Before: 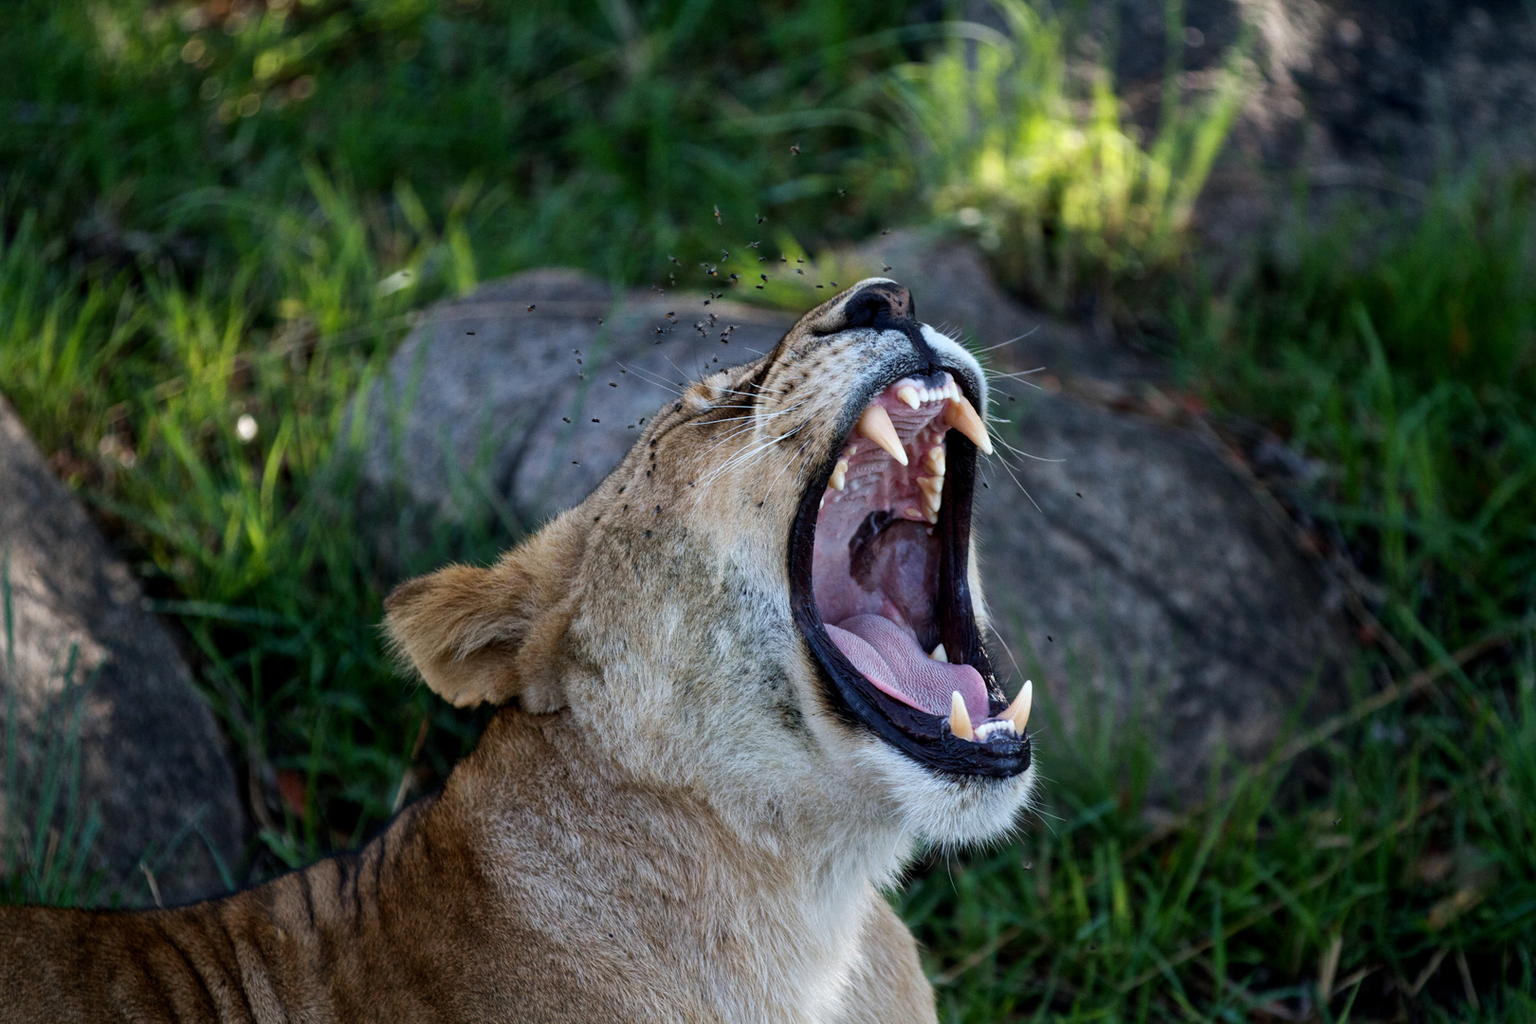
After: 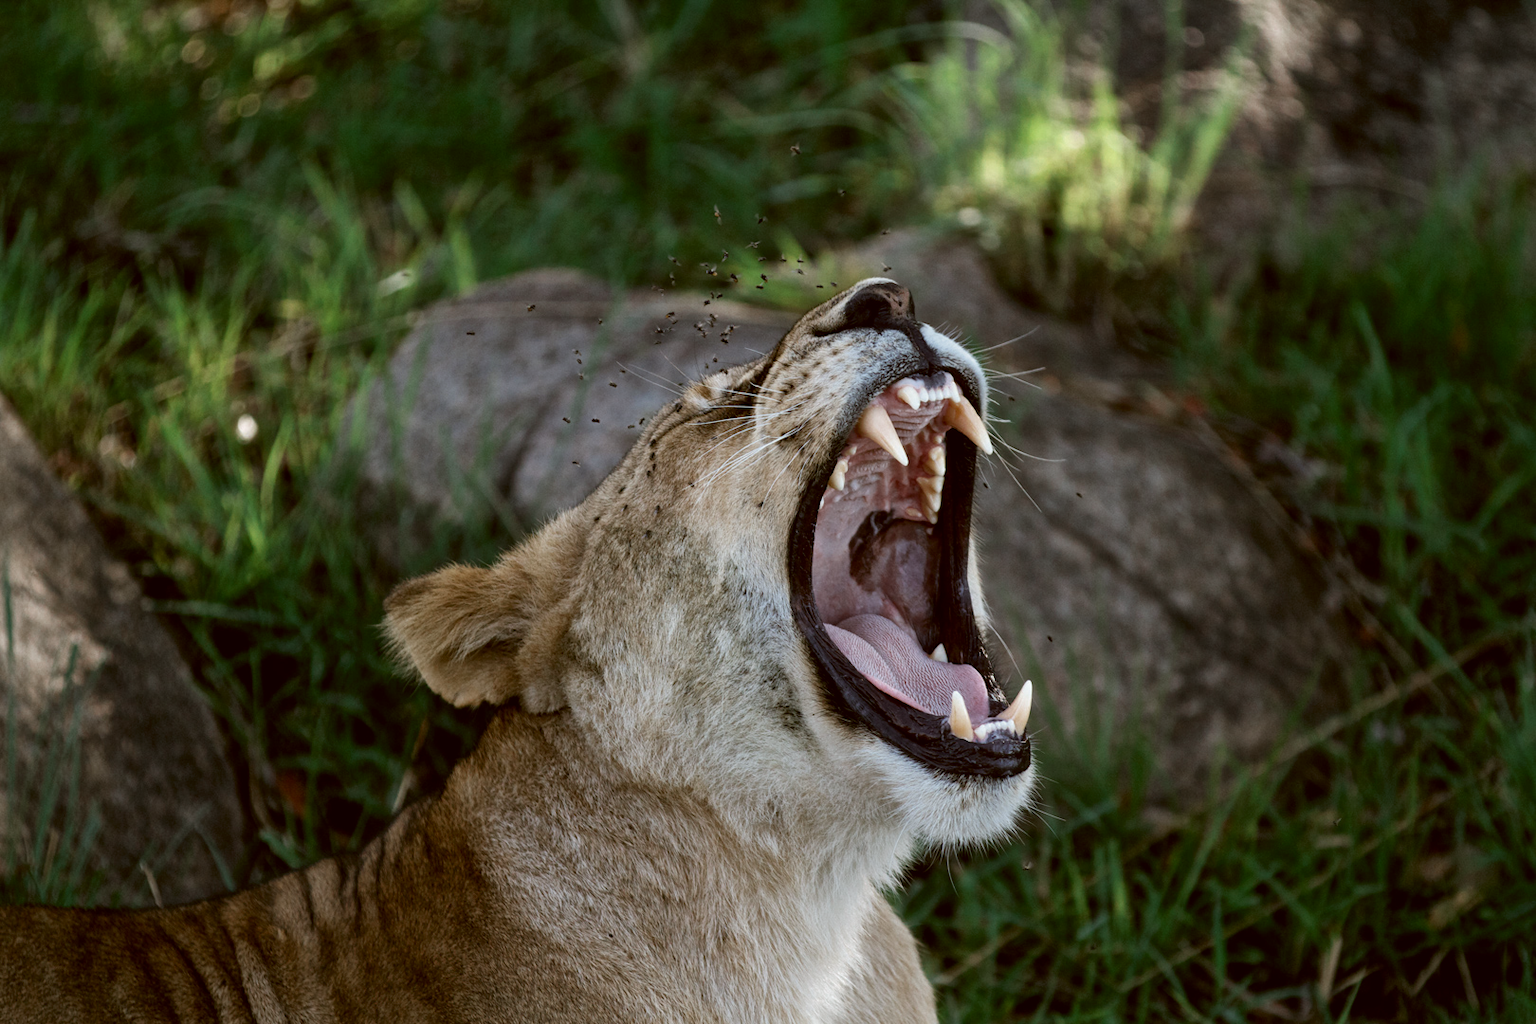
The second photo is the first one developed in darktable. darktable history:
contrast brightness saturation: saturation -0.05
color correction: highlights a* -0.482, highlights b* 0.161, shadows a* 4.66, shadows b* 20.72
color zones: curves: ch0 [(0, 0.5) (0.125, 0.4) (0.25, 0.5) (0.375, 0.4) (0.5, 0.4) (0.625, 0.35) (0.75, 0.35) (0.875, 0.5)]; ch1 [(0, 0.35) (0.125, 0.45) (0.25, 0.35) (0.375, 0.35) (0.5, 0.35) (0.625, 0.35) (0.75, 0.45) (0.875, 0.35)]; ch2 [(0, 0.6) (0.125, 0.5) (0.25, 0.5) (0.375, 0.6) (0.5, 0.6) (0.625, 0.5) (0.75, 0.5) (0.875, 0.5)]
